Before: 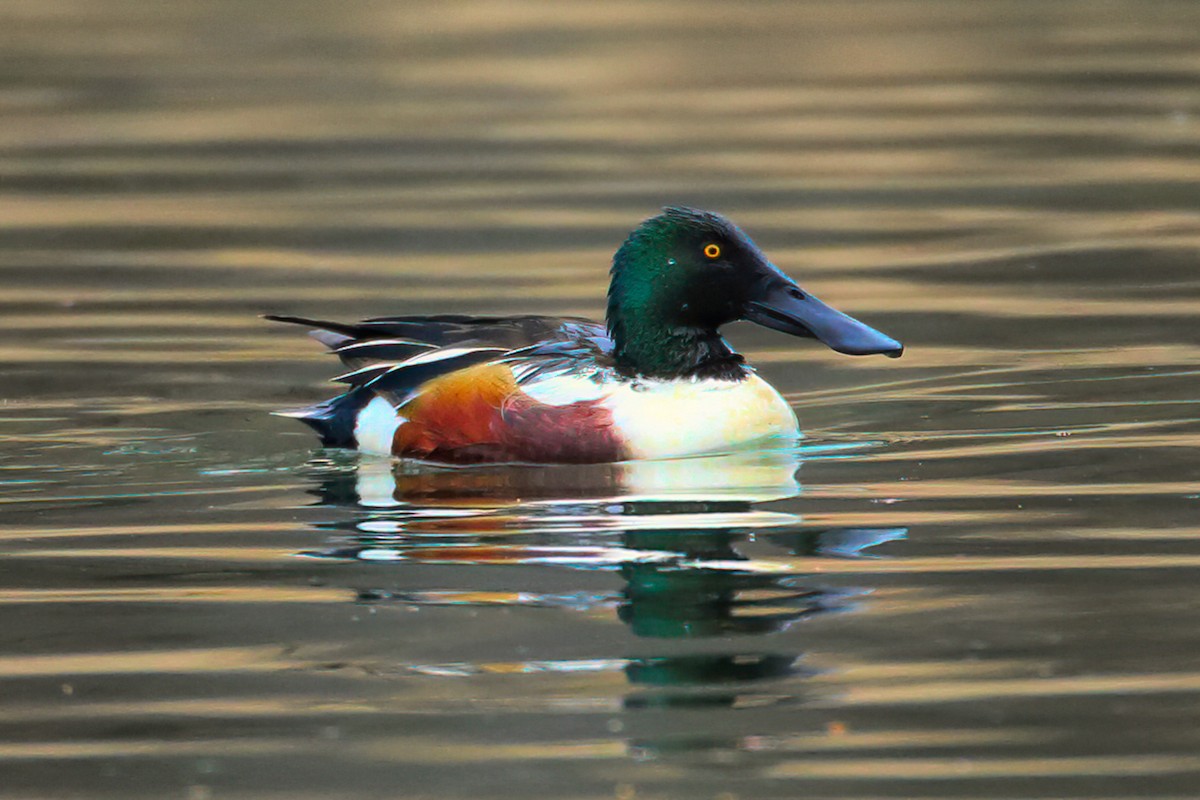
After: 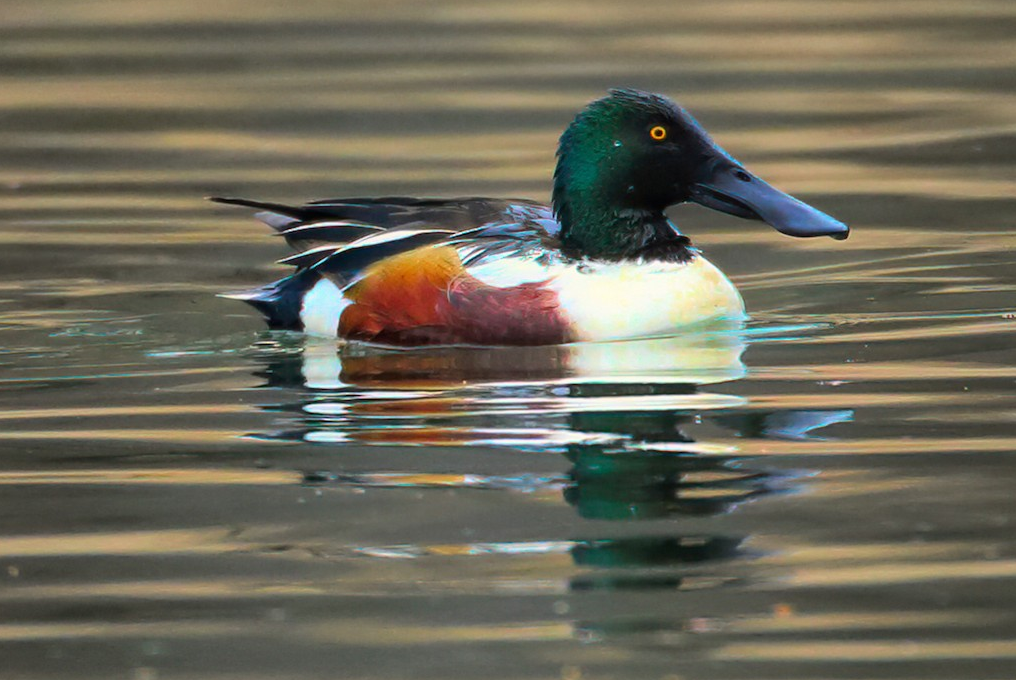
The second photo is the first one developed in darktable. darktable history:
crop and rotate: left 4.567%, top 14.947%, right 10.688%
